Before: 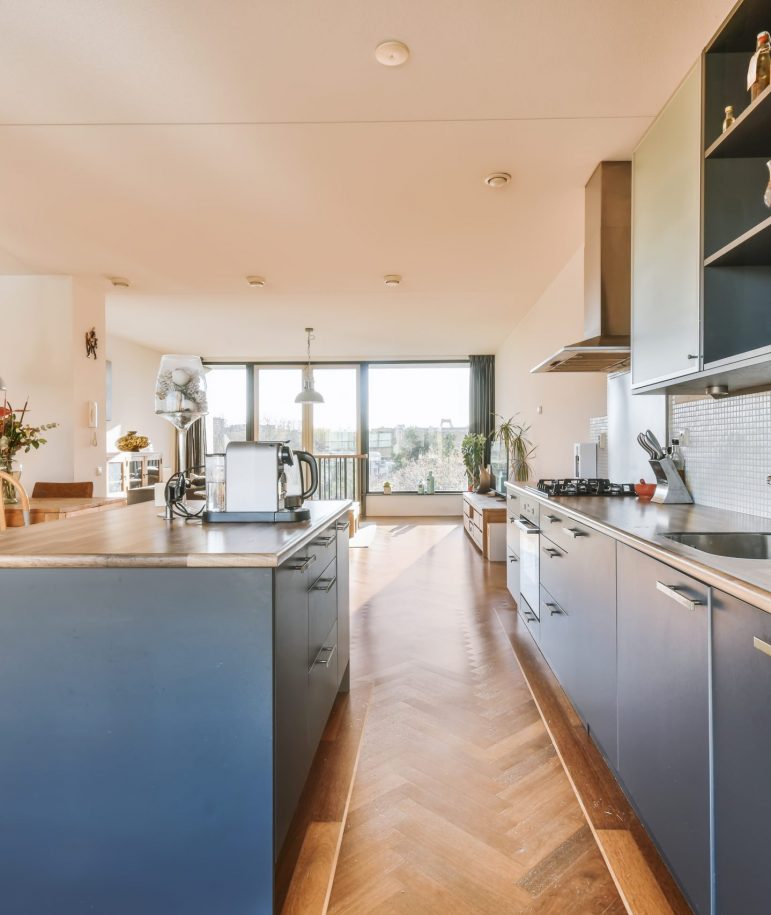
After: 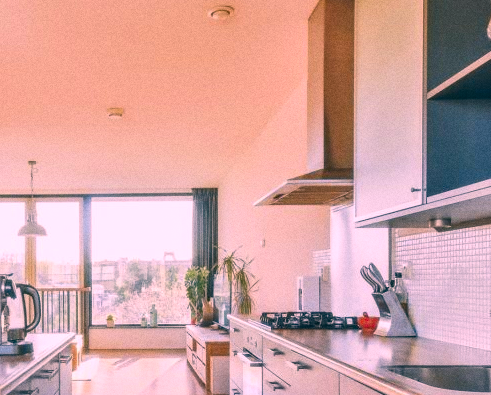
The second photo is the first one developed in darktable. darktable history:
color balance: mode lift, gamma, gain (sRGB), lift [1, 1.049, 1, 1]
grain: on, module defaults
crop: left 36.005%, top 18.293%, right 0.31%, bottom 38.444%
color correction: highlights a* 17.03, highlights b* 0.205, shadows a* -15.38, shadows b* -14.56, saturation 1.5
